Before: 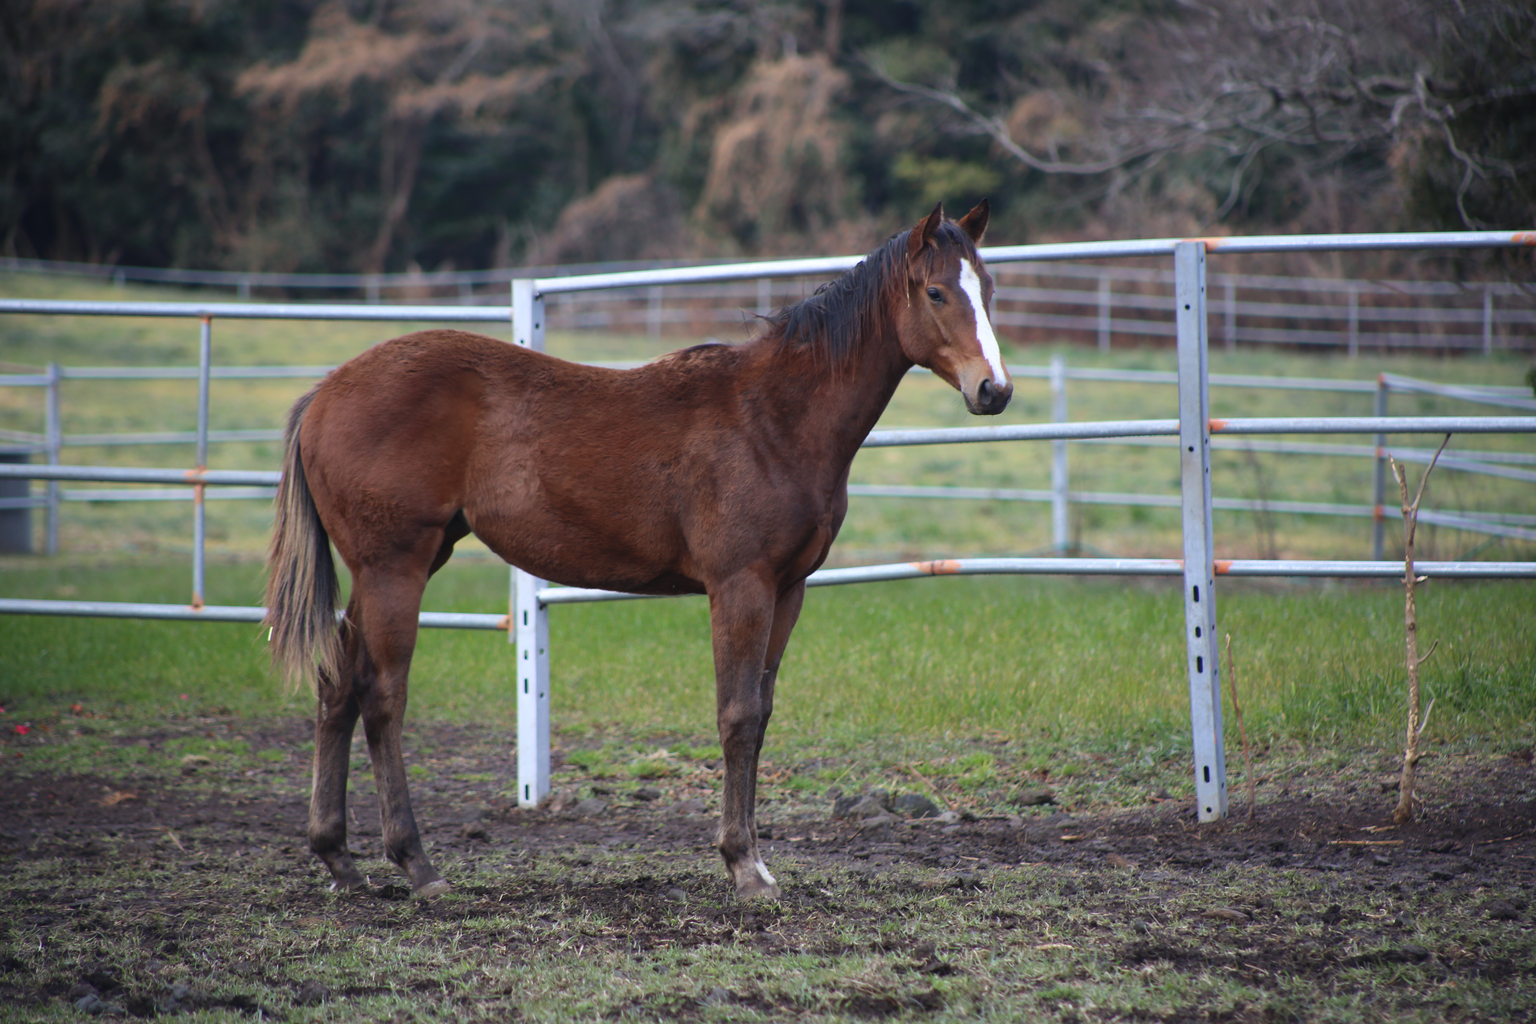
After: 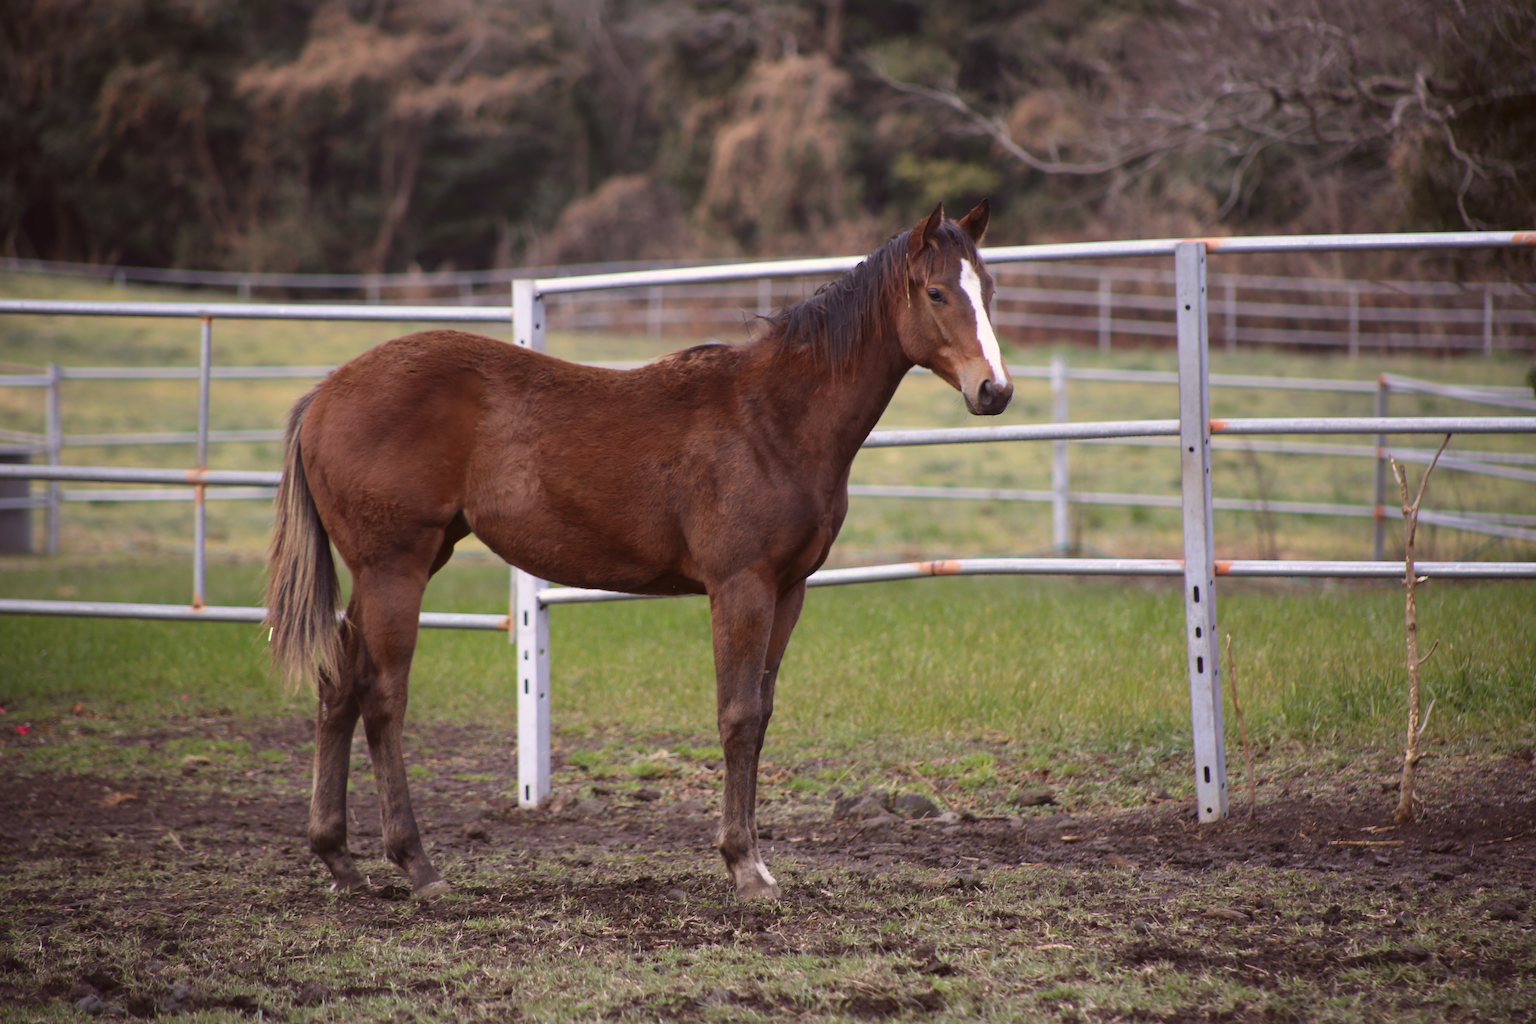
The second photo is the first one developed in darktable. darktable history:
color correction: highlights a* 6.5, highlights b* 7.56, shadows a* 6.72, shadows b* 7.05, saturation 0.884
